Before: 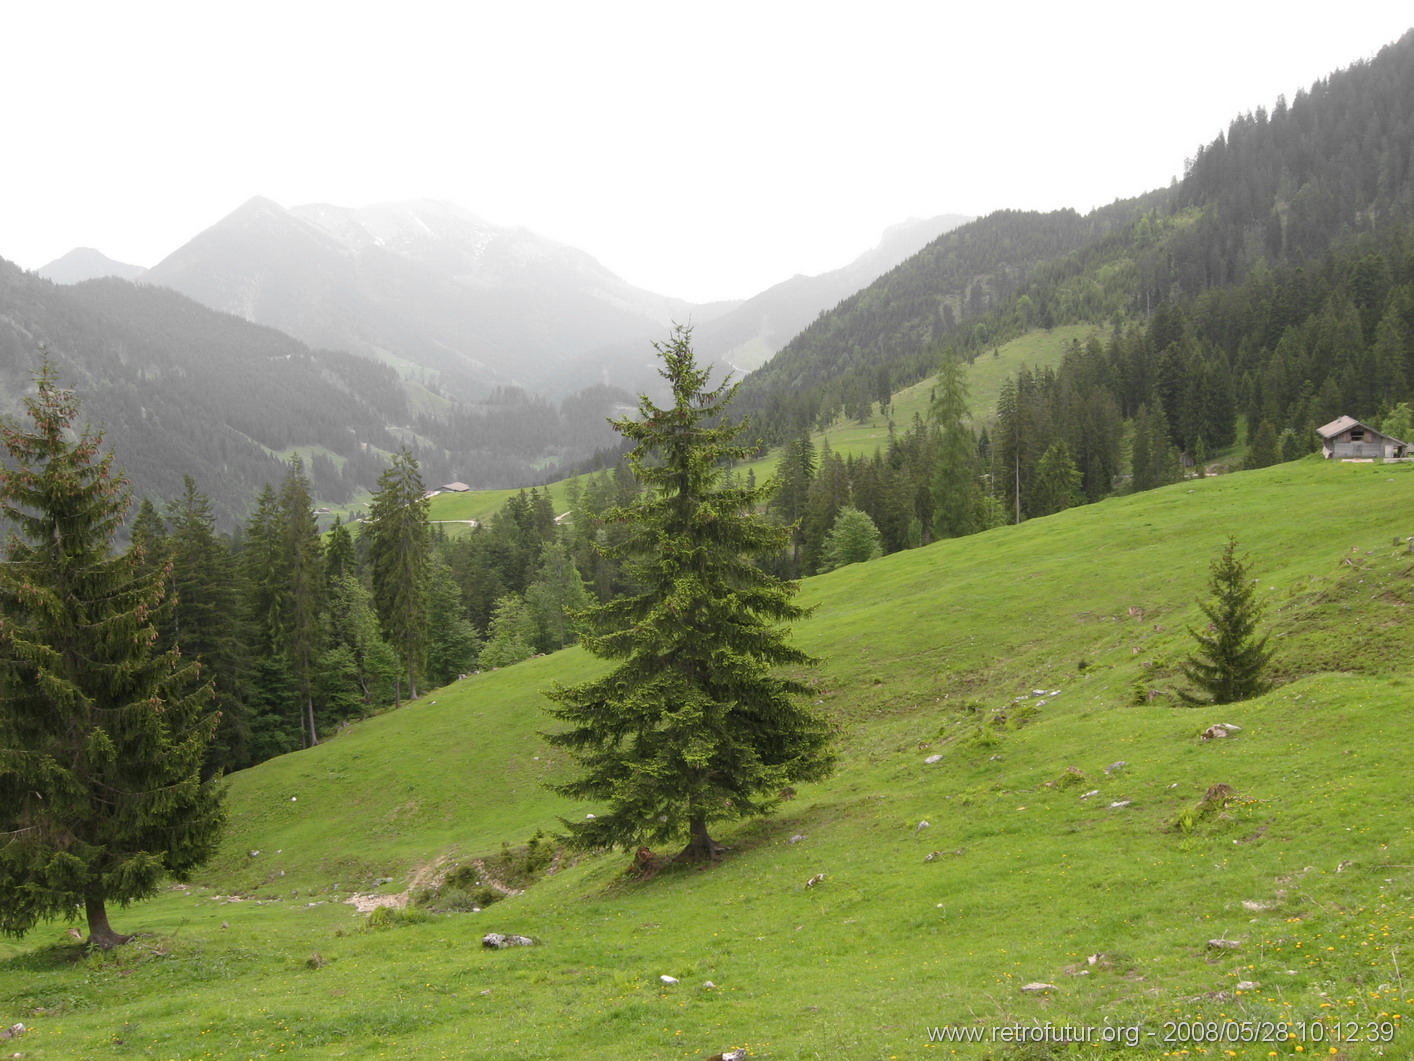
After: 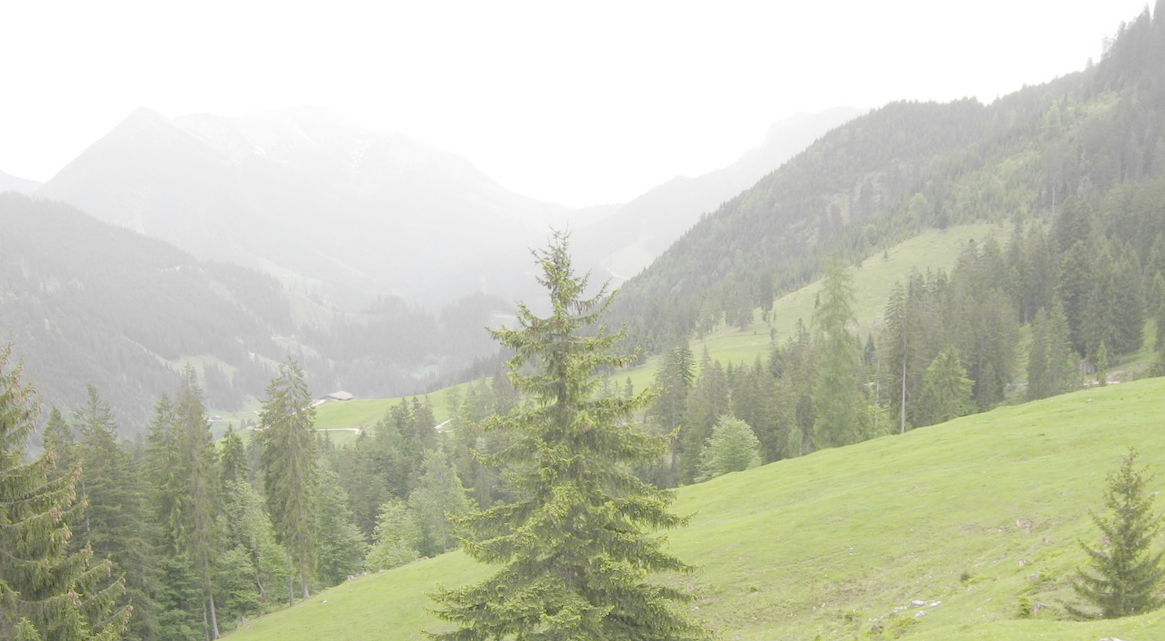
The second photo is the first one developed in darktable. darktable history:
rotate and perspective: rotation 0.062°, lens shift (vertical) 0.115, lens shift (horizontal) -0.133, crop left 0.047, crop right 0.94, crop top 0.061, crop bottom 0.94
crop: left 3.015%, top 8.969%, right 9.647%, bottom 26.457%
